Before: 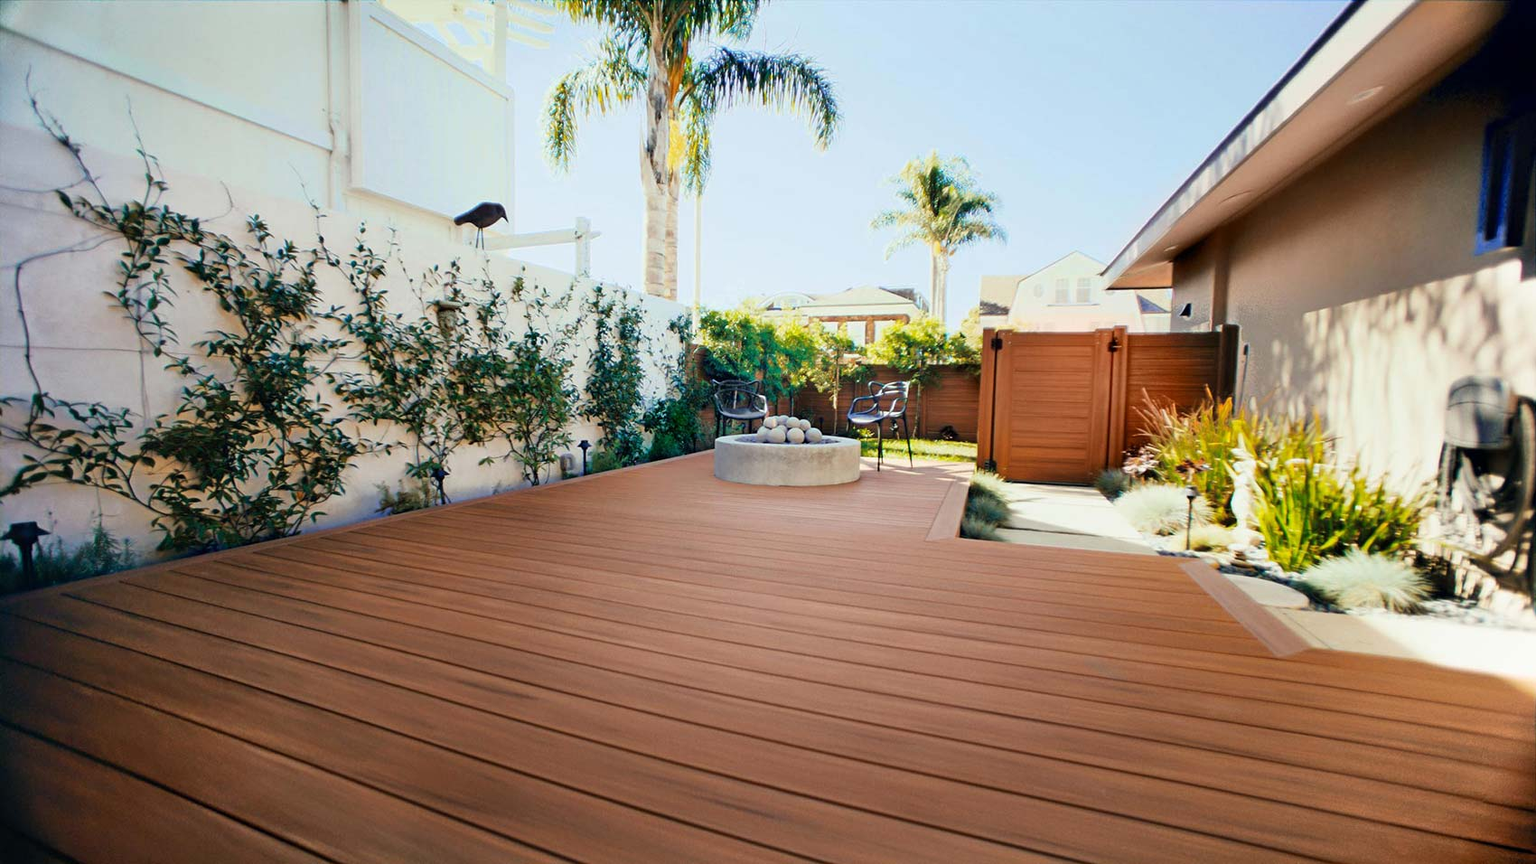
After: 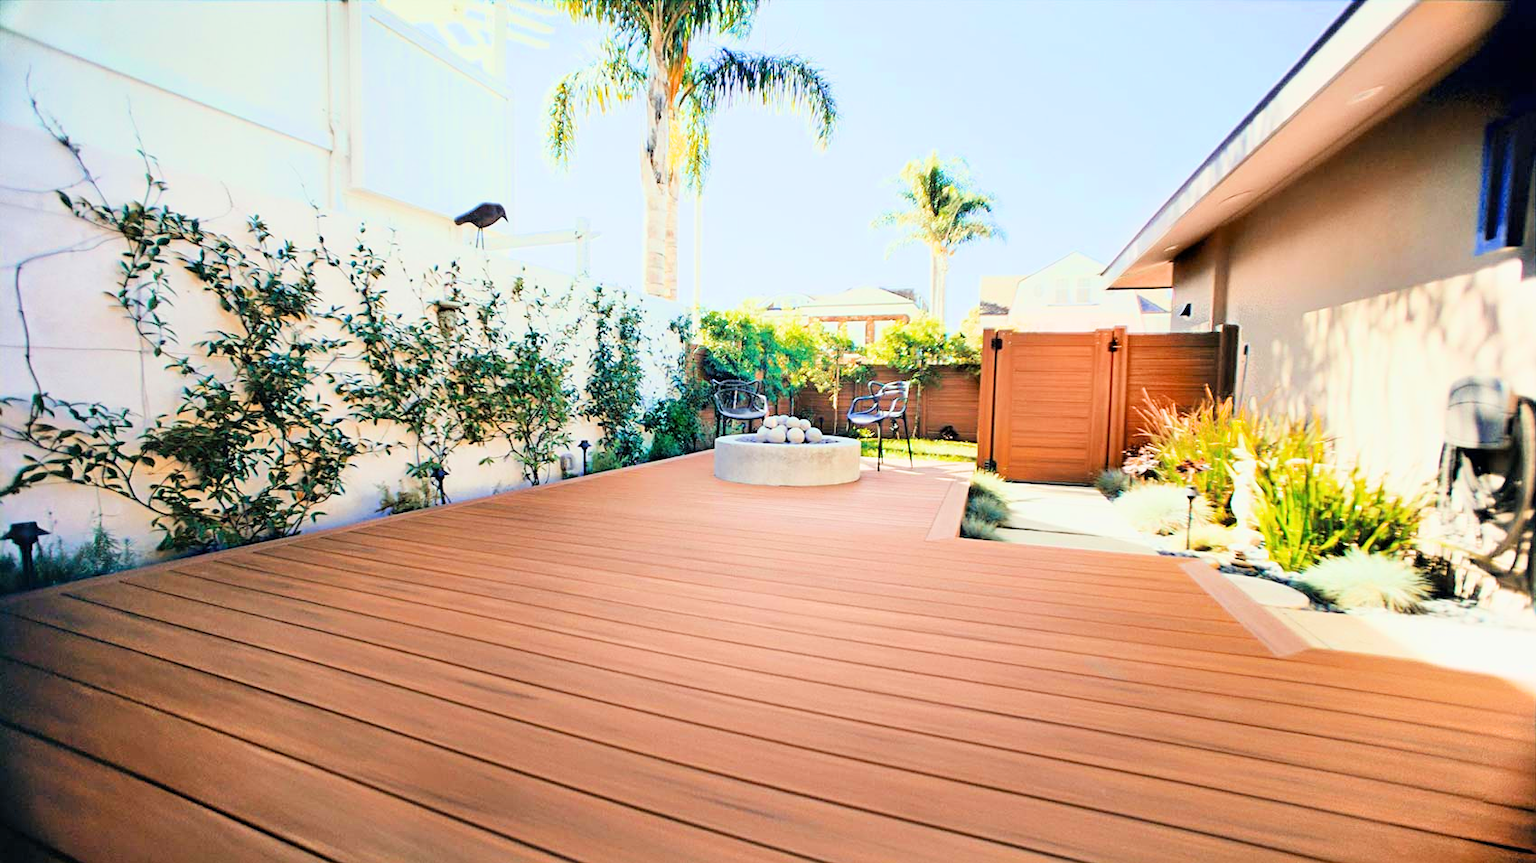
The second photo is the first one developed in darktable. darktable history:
exposure: black level correction 0, exposure 1.5 EV, compensate highlight preservation false
filmic rgb: black relative exposure -8.42 EV, white relative exposure 4.68 EV, hardness 3.82, color science v6 (2022)
sharpen: amount 0.2
